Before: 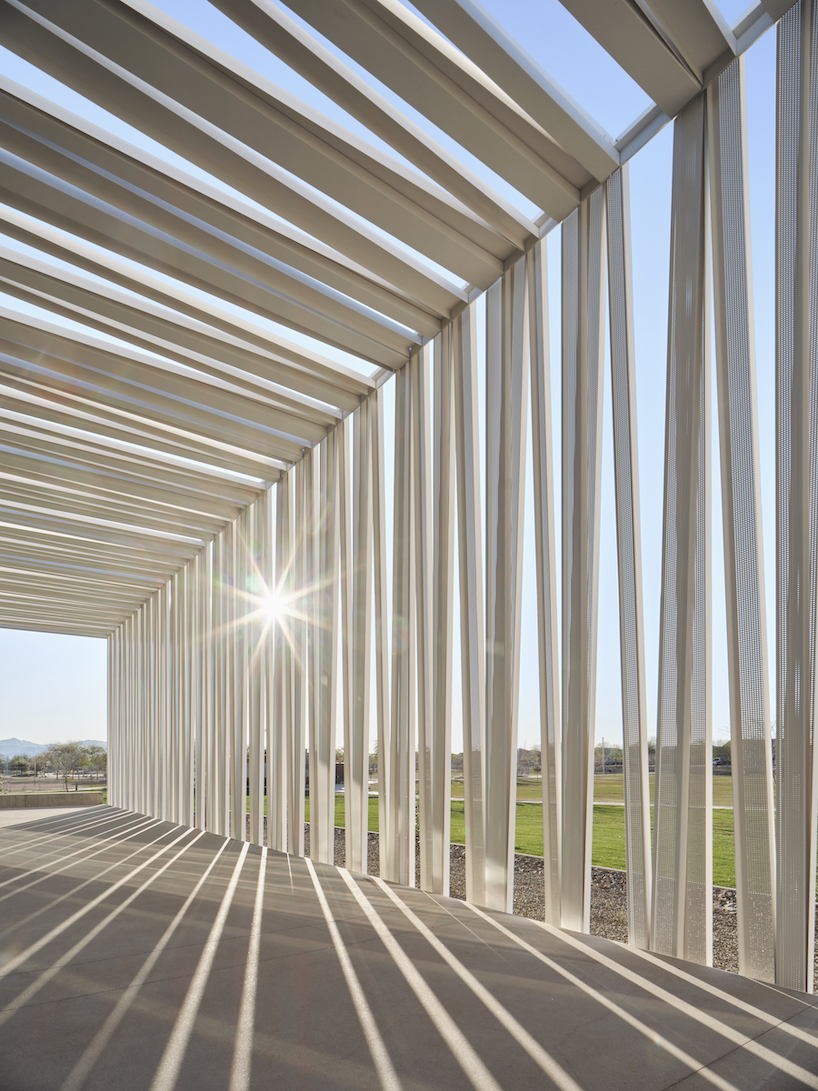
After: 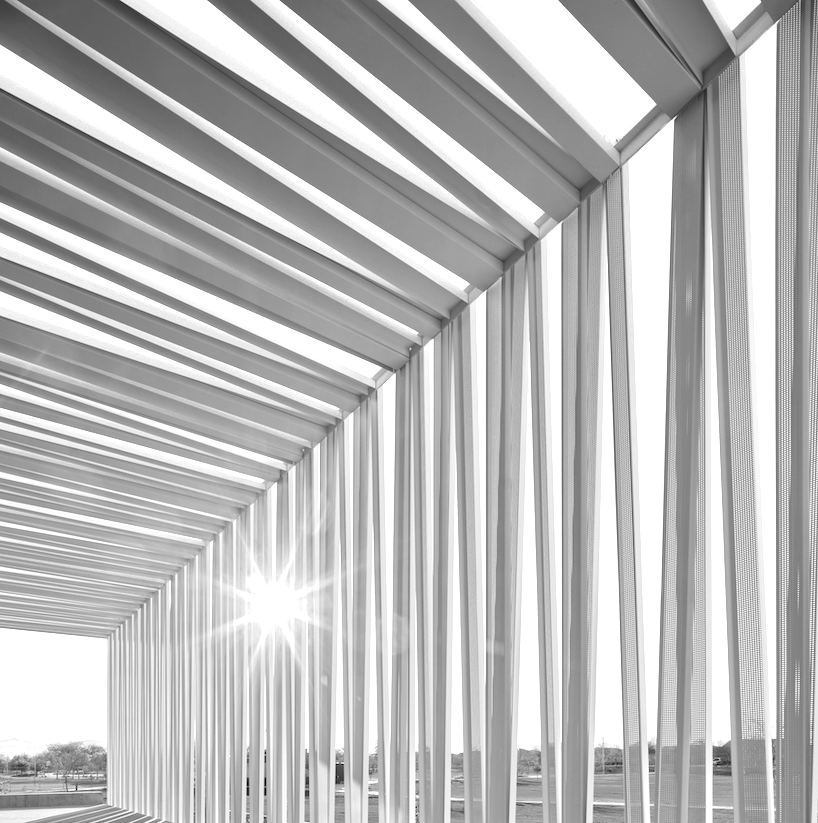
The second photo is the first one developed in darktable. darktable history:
crop: bottom 24.489%
exposure: black level correction 0, exposure 0.499 EV, compensate highlight preservation false
color zones: curves: ch0 [(0, 0.613) (0.01, 0.613) (0.245, 0.448) (0.498, 0.529) (0.642, 0.665) (0.879, 0.777) (0.99, 0.613)]; ch1 [(0, 0) (0.143, 0) (0.286, 0) (0.429, 0) (0.571, 0) (0.714, 0) (0.857, 0)]
